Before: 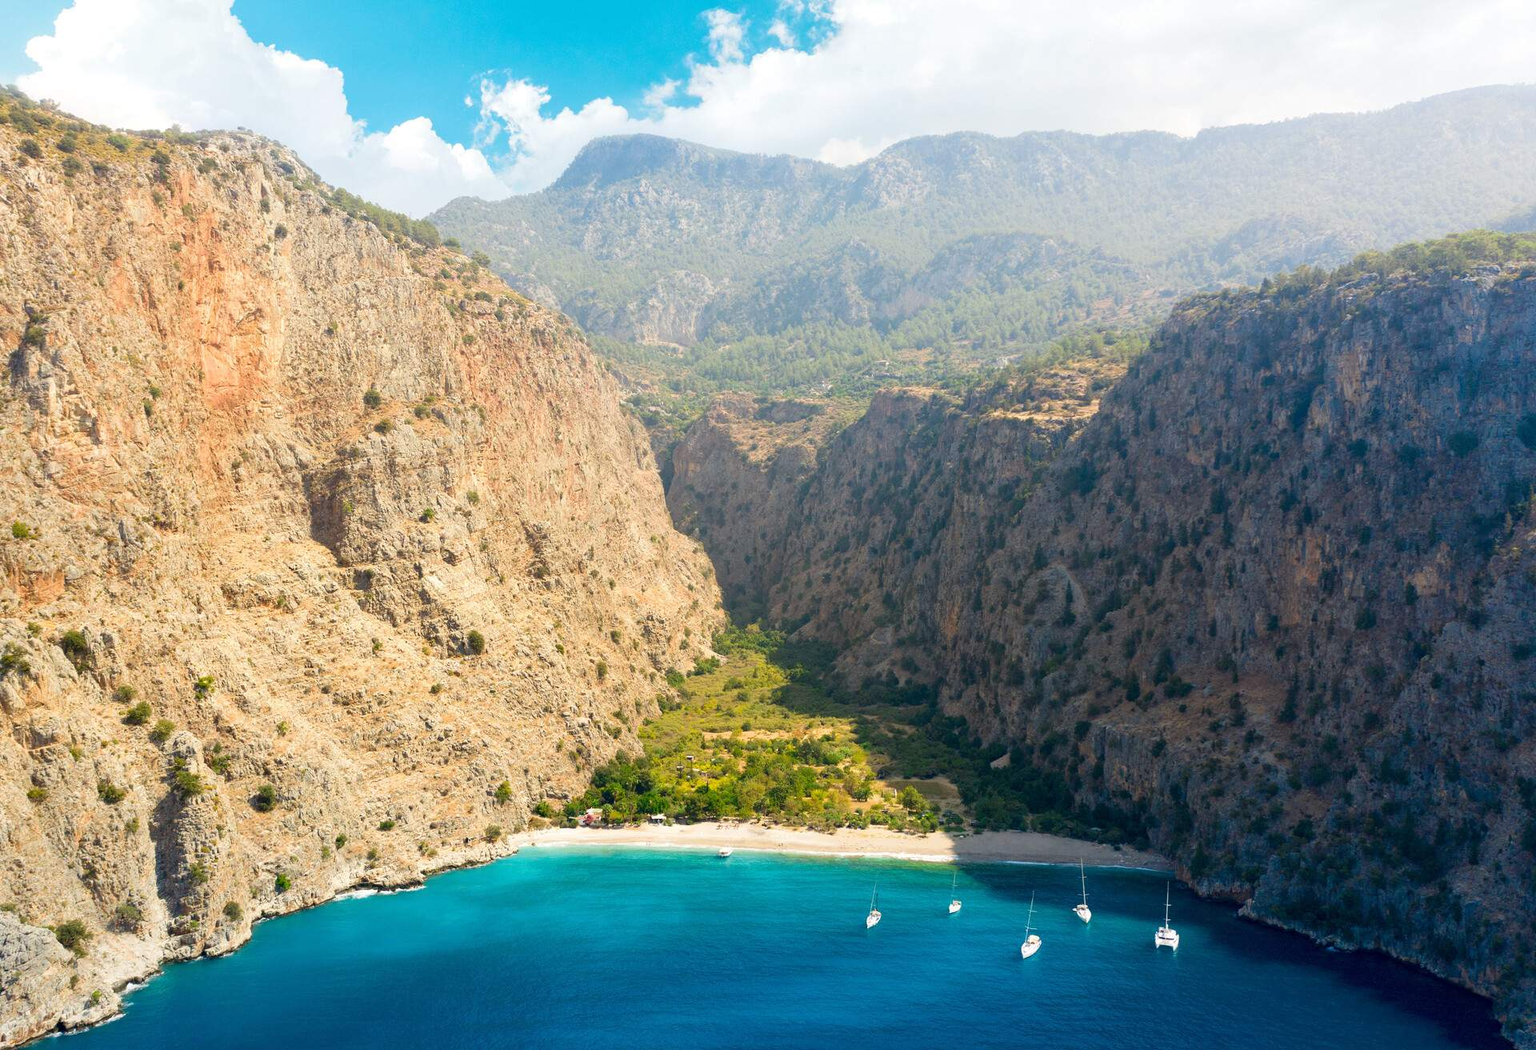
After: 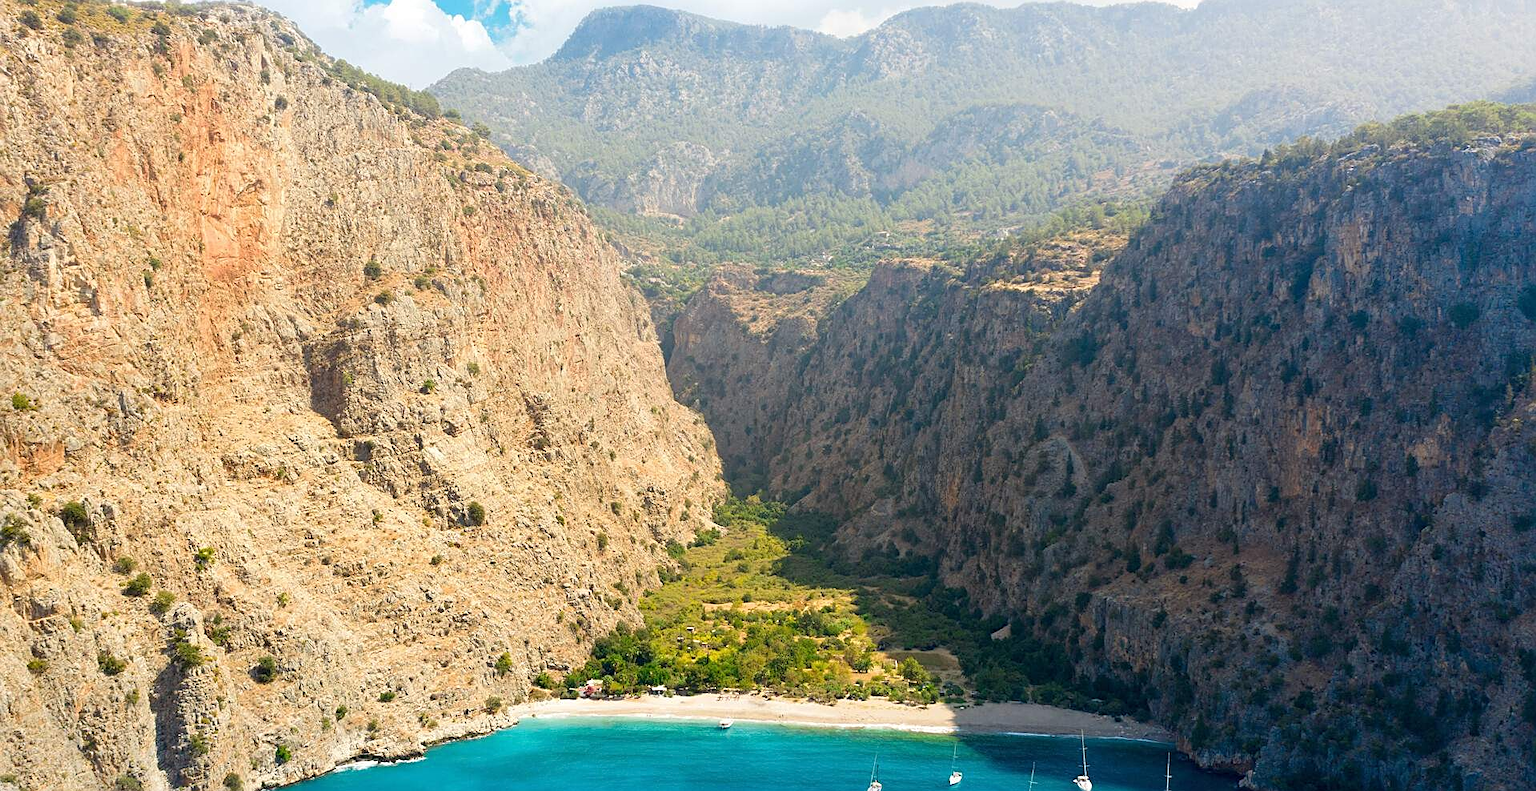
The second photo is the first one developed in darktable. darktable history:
crop and rotate: top 12.343%, bottom 12.201%
sharpen: on, module defaults
